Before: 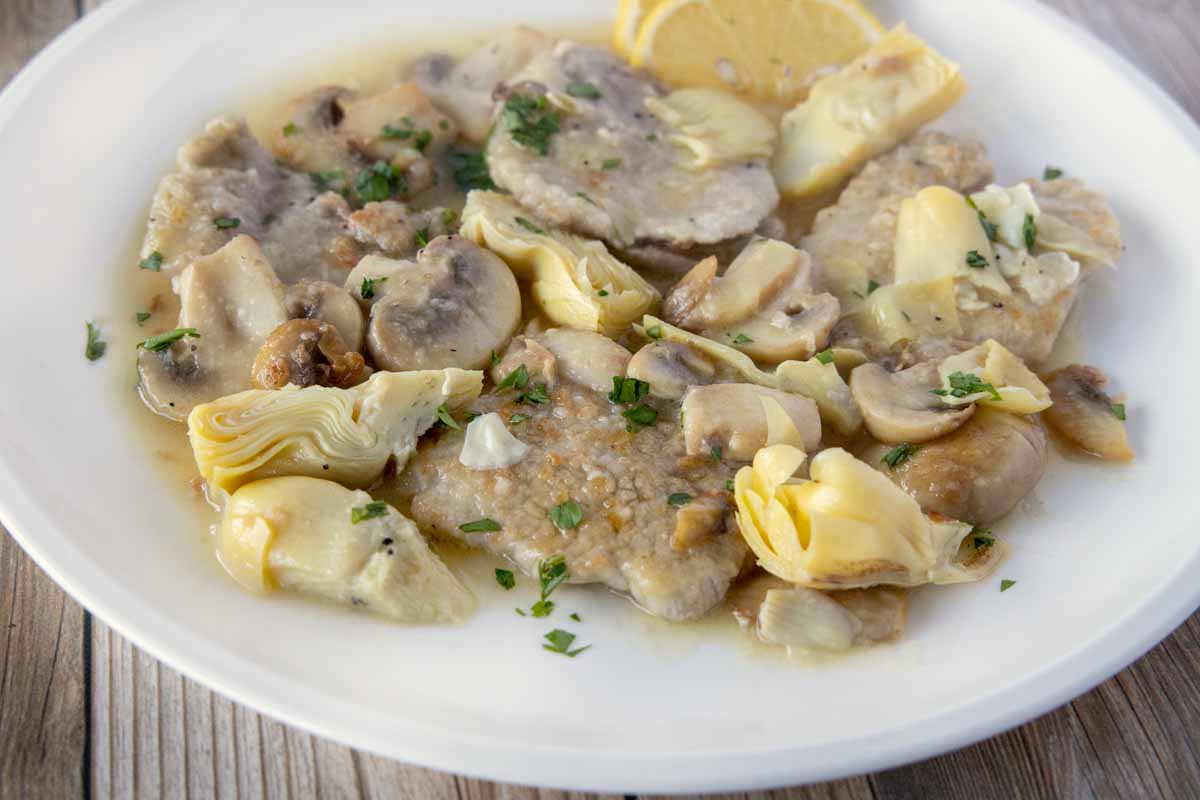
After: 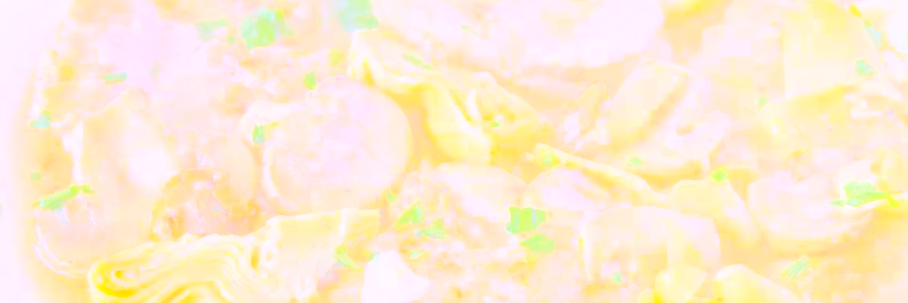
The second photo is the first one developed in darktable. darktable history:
crop: left 7.036%, top 18.398%, right 14.379%, bottom 40.043%
exposure: compensate highlight preservation false
shadows and highlights: radius 108.52, shadows 44.07, highlights -67.8, low approximation 0.01, soften with gaussian
contrast brightness saturation: saturation 0.5
local contrast: on, module defaults
white balance: red 1.042, blue 1.17
rotate and perspective: rotation -3.52°, crop left 0.036, crop right 0.964, crop top 0.081, crop bottom 0.919
bloom: size 70%, threshold 25%, strength 70%
